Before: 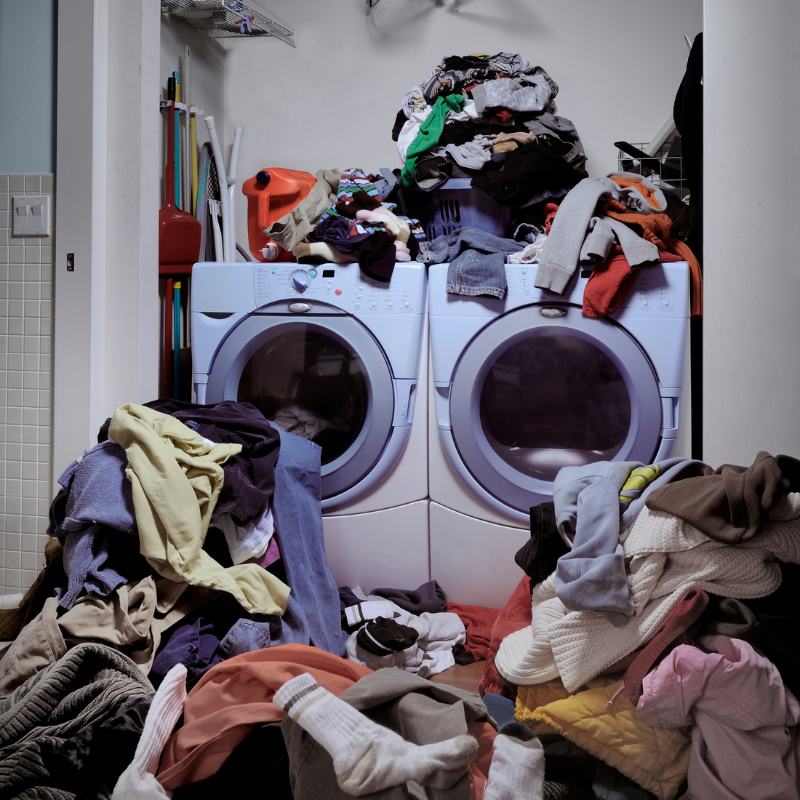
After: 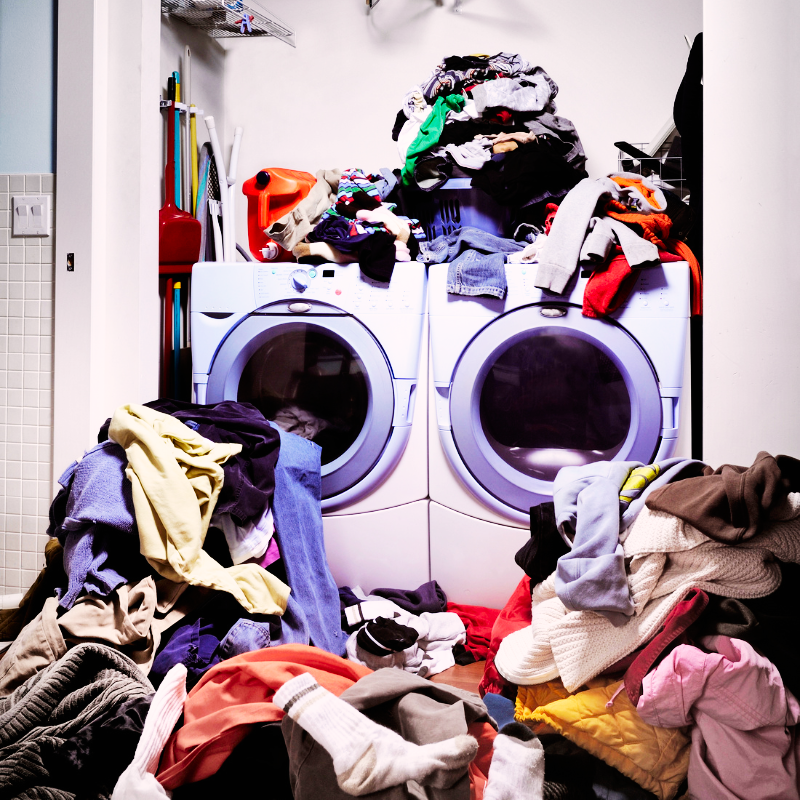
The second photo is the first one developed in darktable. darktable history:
color correction: highlights a* 3.22, highlights b* 1.93, saturation 1.19
base curve: curves: ch0 [(0, 0) (0.007, 0.004) (0.027, 0.03) (0.046, 0.07) (0.207, 0.54) (0.442, 0.872) (0.673, 0.972) (1, 1)], preserve colors none
